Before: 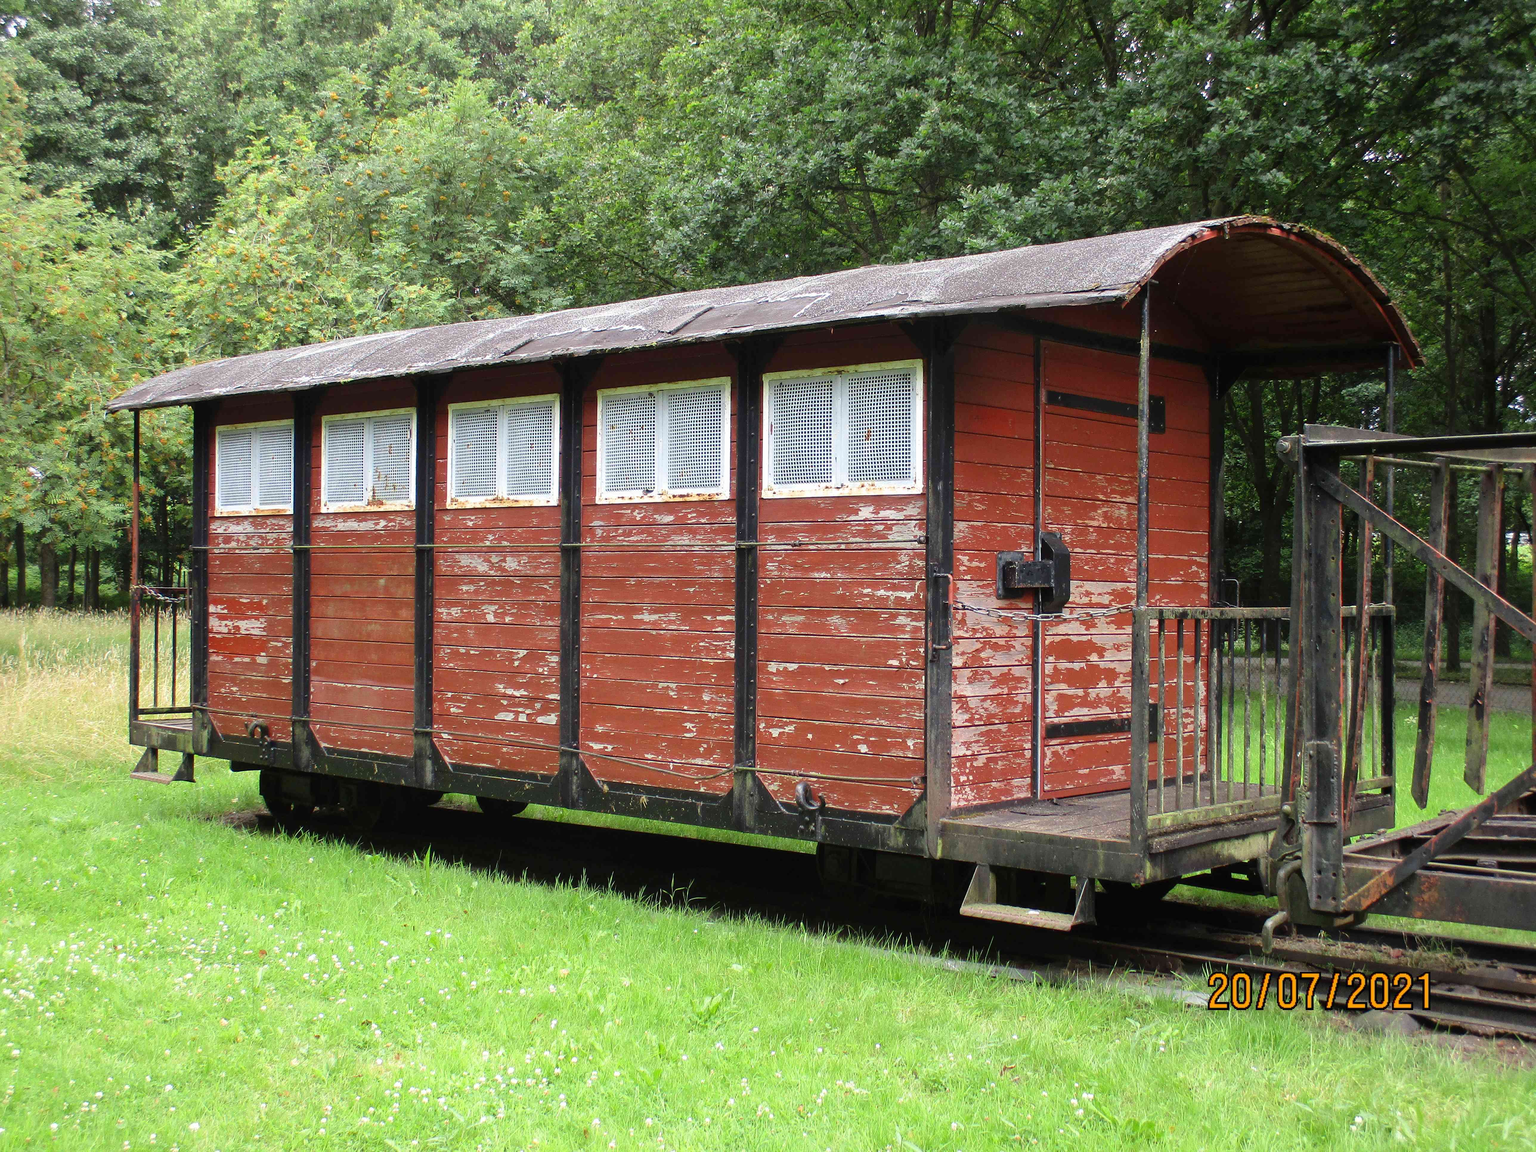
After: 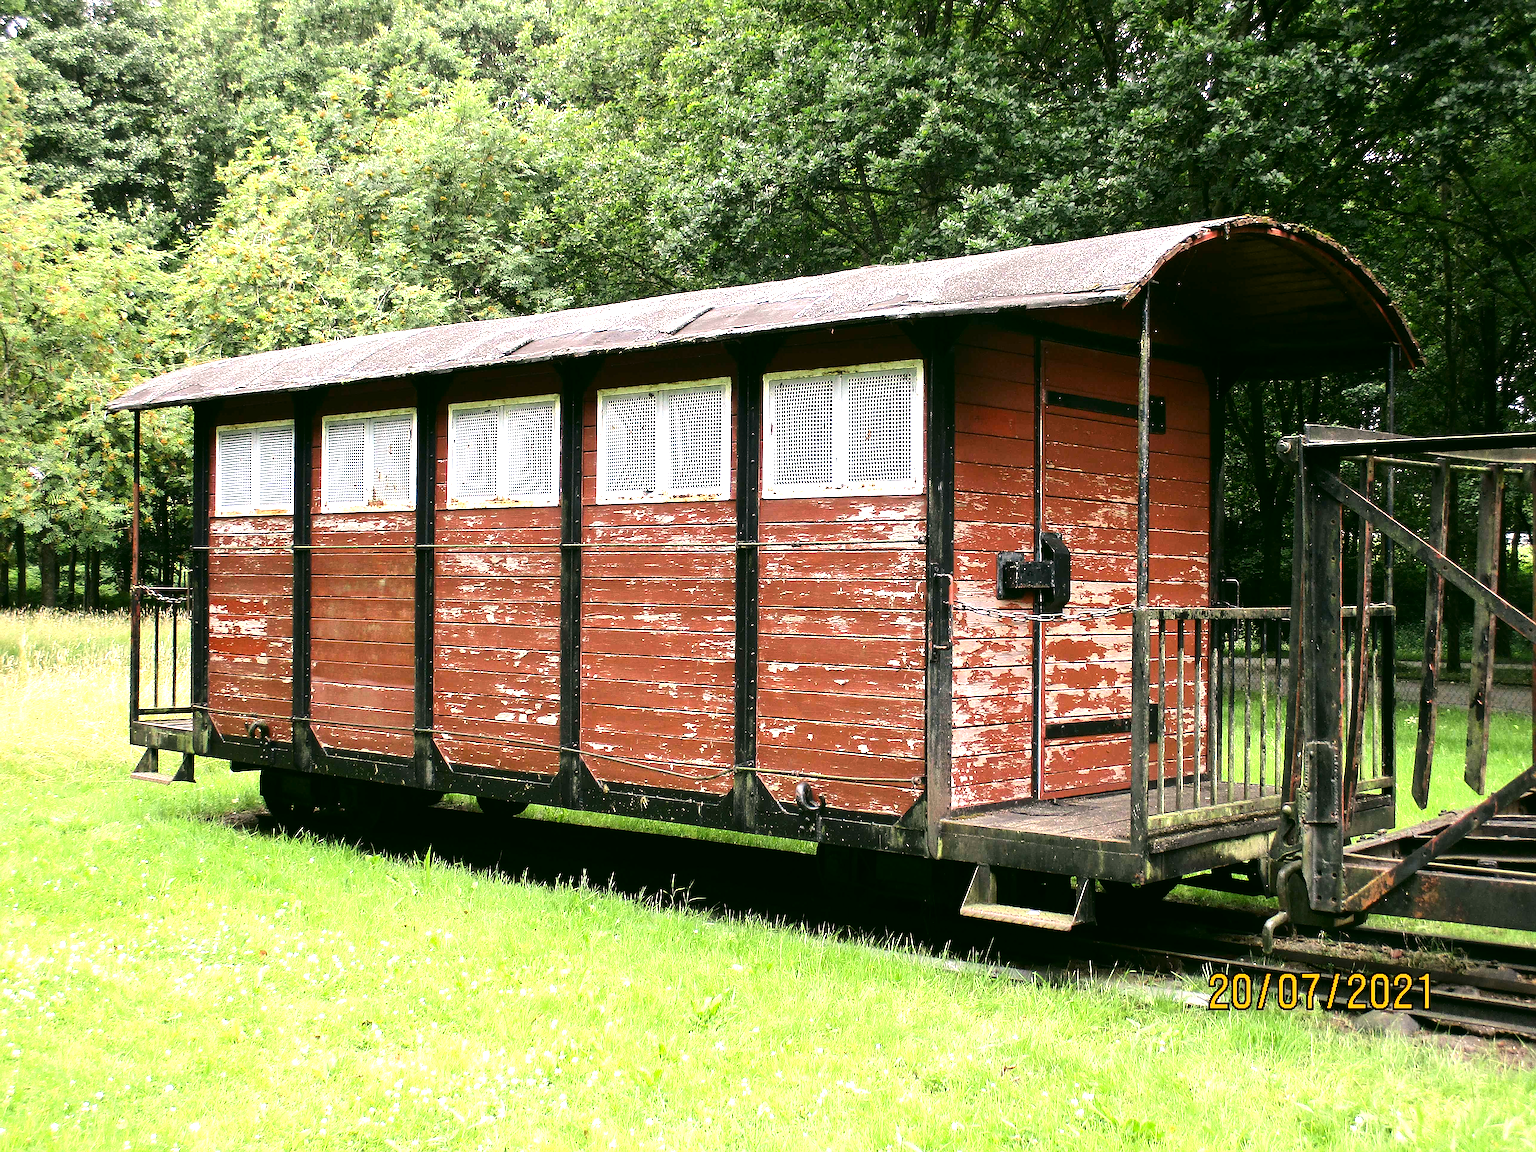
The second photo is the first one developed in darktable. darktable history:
tone equalizer: -8 EV -1.08 EV, -7 EV -1.01 EV, -6 EV -0.867 EV, -5 EV -0.578 EV, -3 EV 0.578 EV, -2 EV 0.867 EV, -1 EV 1.01 EV, +0 EV 1.08 EV, edges refinement/feathering 500, mask exposure compensation -1.57 EV, preserve details no
sharpen: on, module defaults
color correction: highlights a* 4.02, highlights b* 4.98, shadows a* -7.55, shadows b* 4.98
